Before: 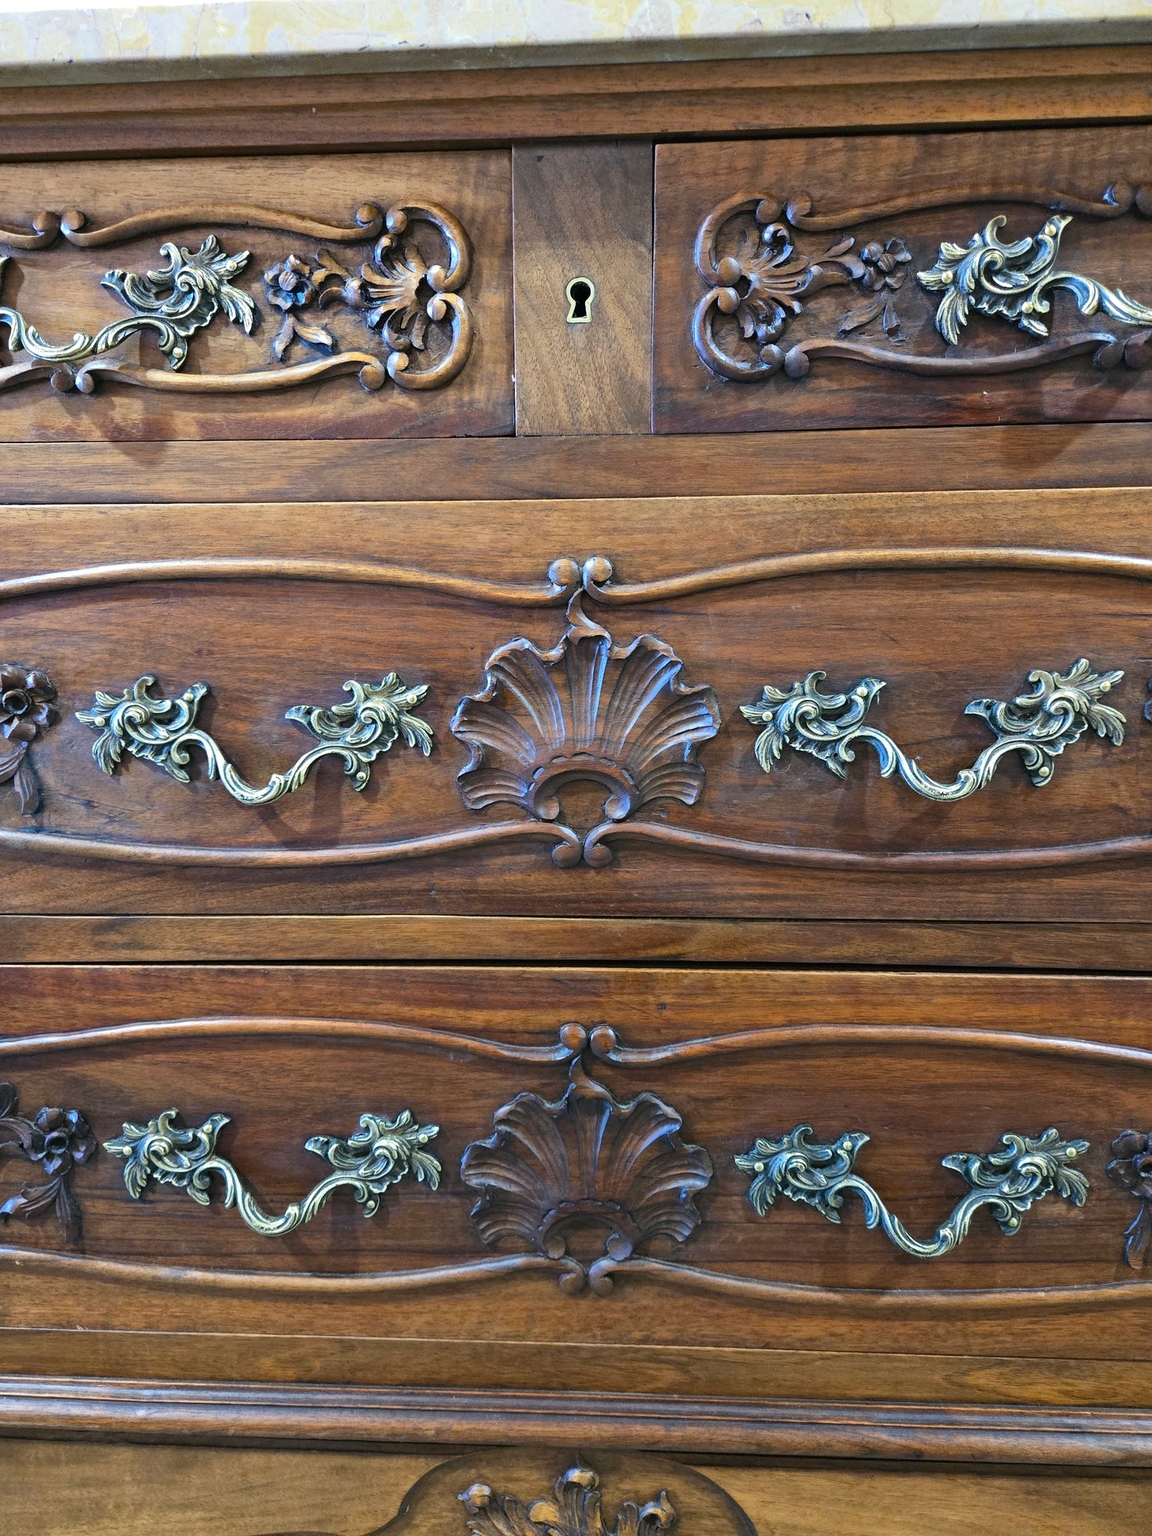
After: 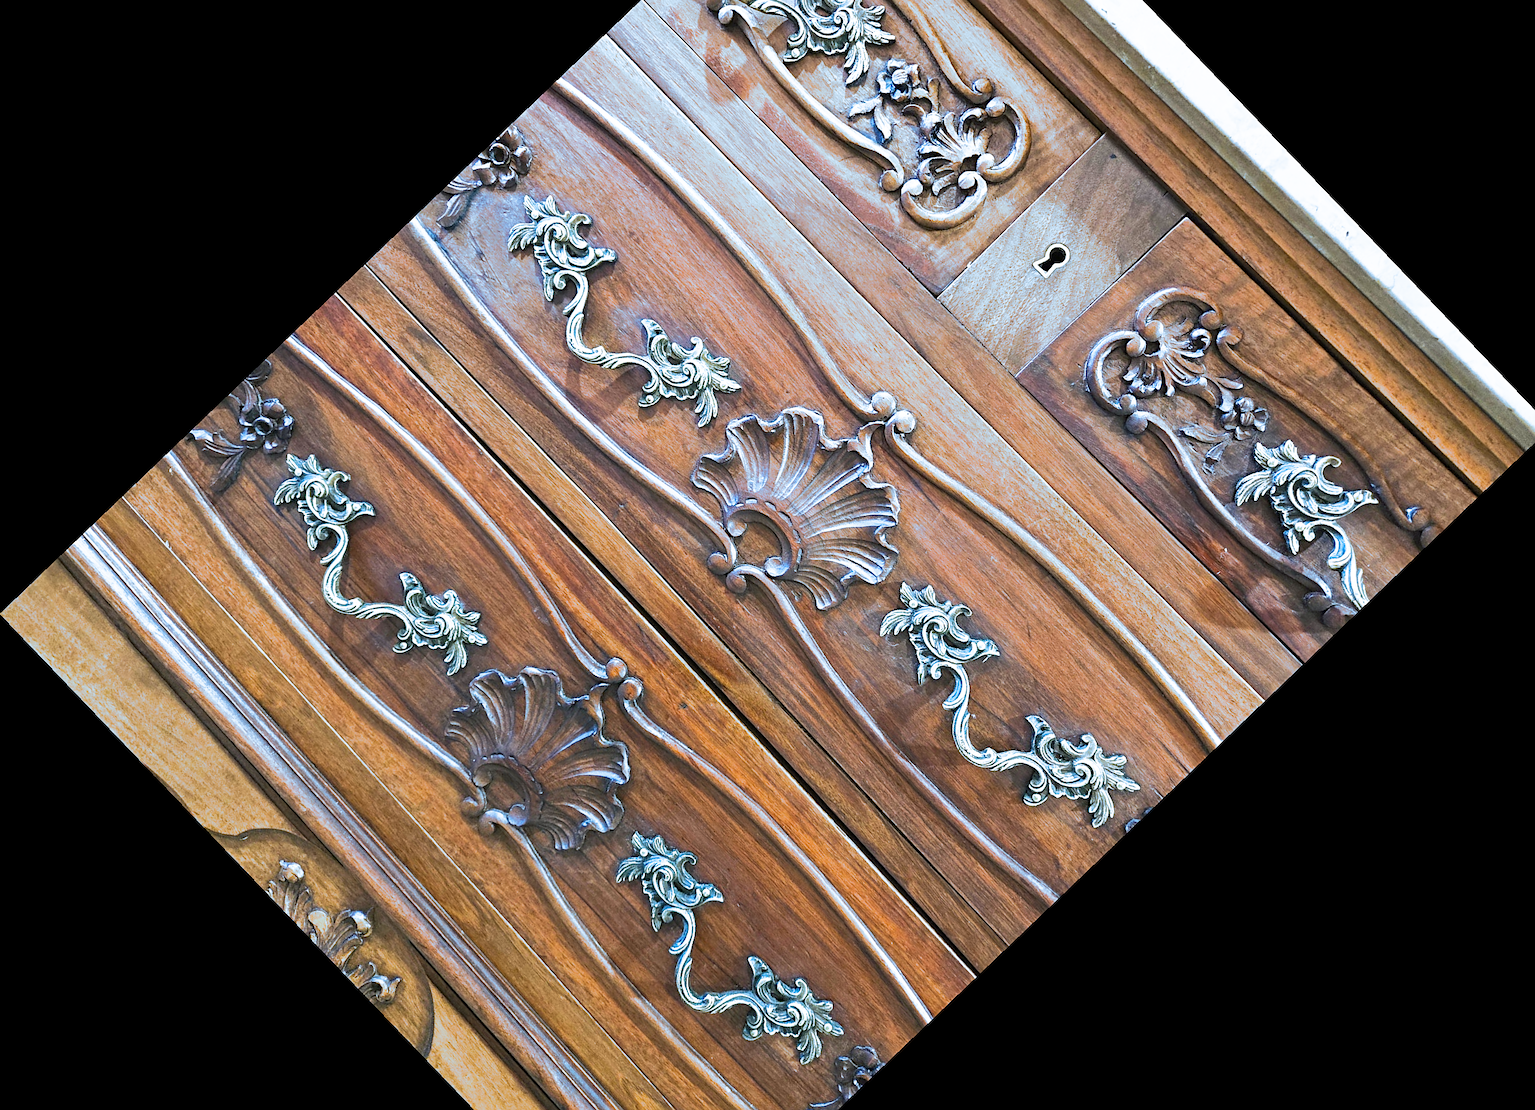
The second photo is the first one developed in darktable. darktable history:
crop and rotate: angle -46.26°, top 16.234%, right 0.912%, bottom 11.704%
sharpen: on, module defaults
split-toning: shadows › hue 351.18°, shadows › saturation 0.86, highlights › hue 218.82°, highlights › saturation 0.73, balance -19.167
base curve: curves: ch0 [(0, 0) (0.495, 0.917) (1, 1)], preserve colors none
